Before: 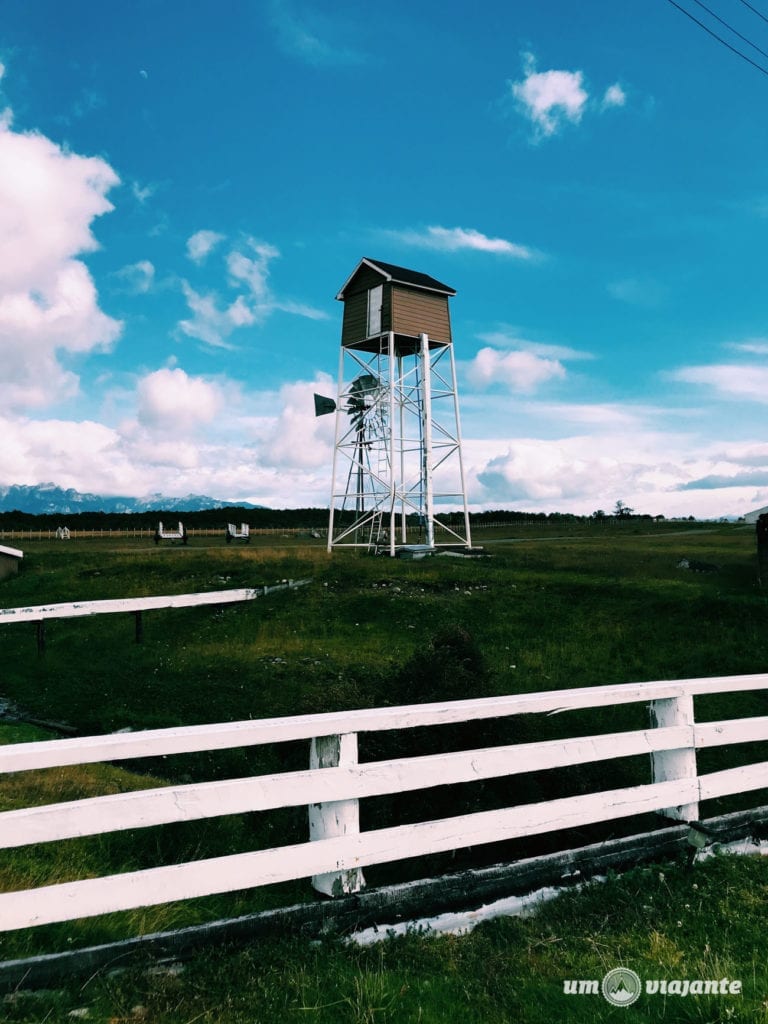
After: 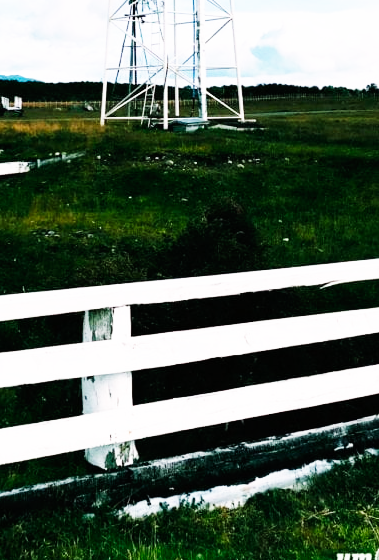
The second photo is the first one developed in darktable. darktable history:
crop: left 29.672%, top 41.786%, right 20.851%, bottom 3.487%
base curve: curves: ch0 [(0, 0) (0.007, 0.004) (0.027, 0.03) (0.046, 0.07) (0.207, 0.54) (0.442, 0.872) (0.673, 0.972) (1, 1)], preserve colors none
